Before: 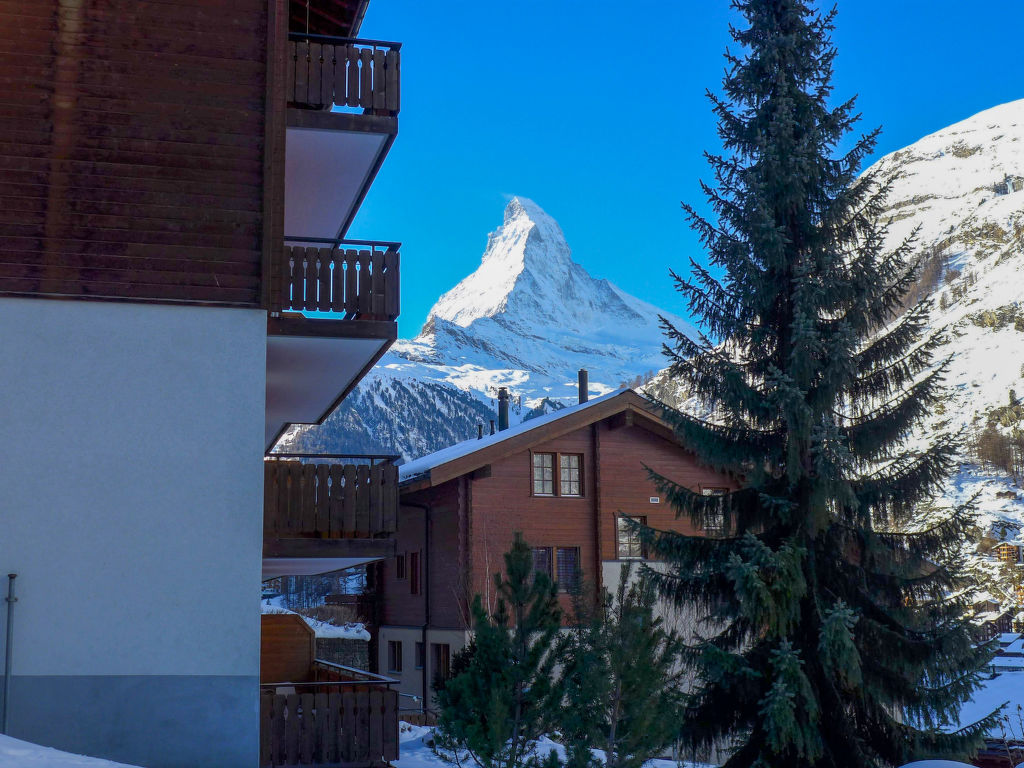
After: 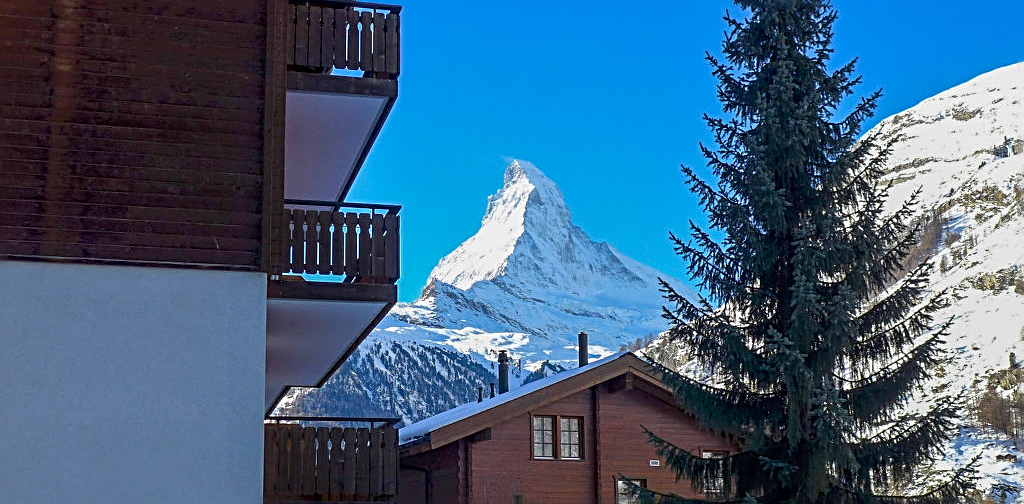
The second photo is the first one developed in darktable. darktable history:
crop and rotate: top 4.848%, bottom 29.503%
sharpen: radius 2.584, amount 0.688
